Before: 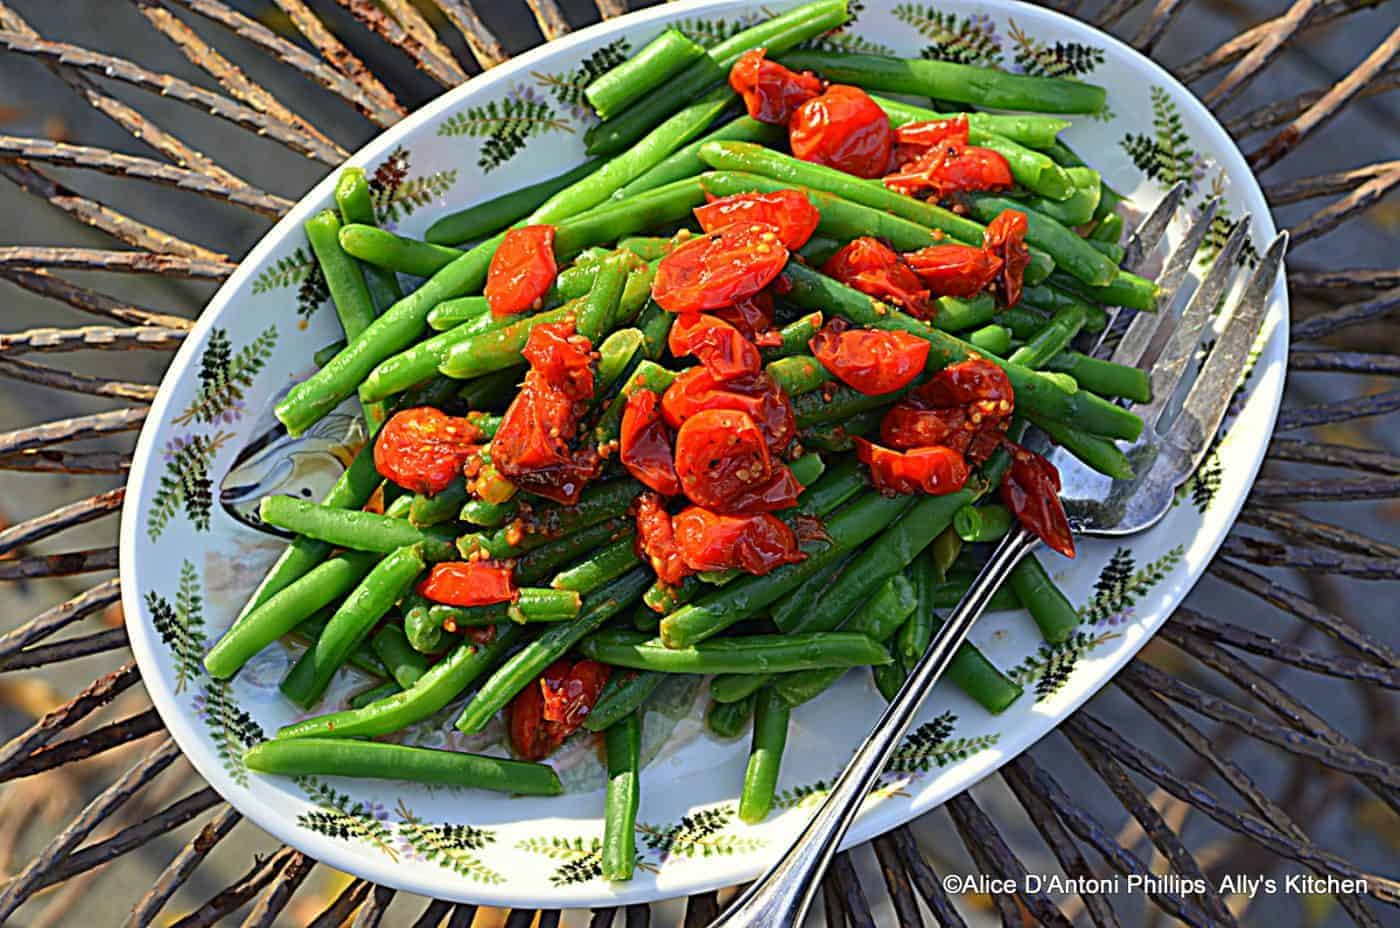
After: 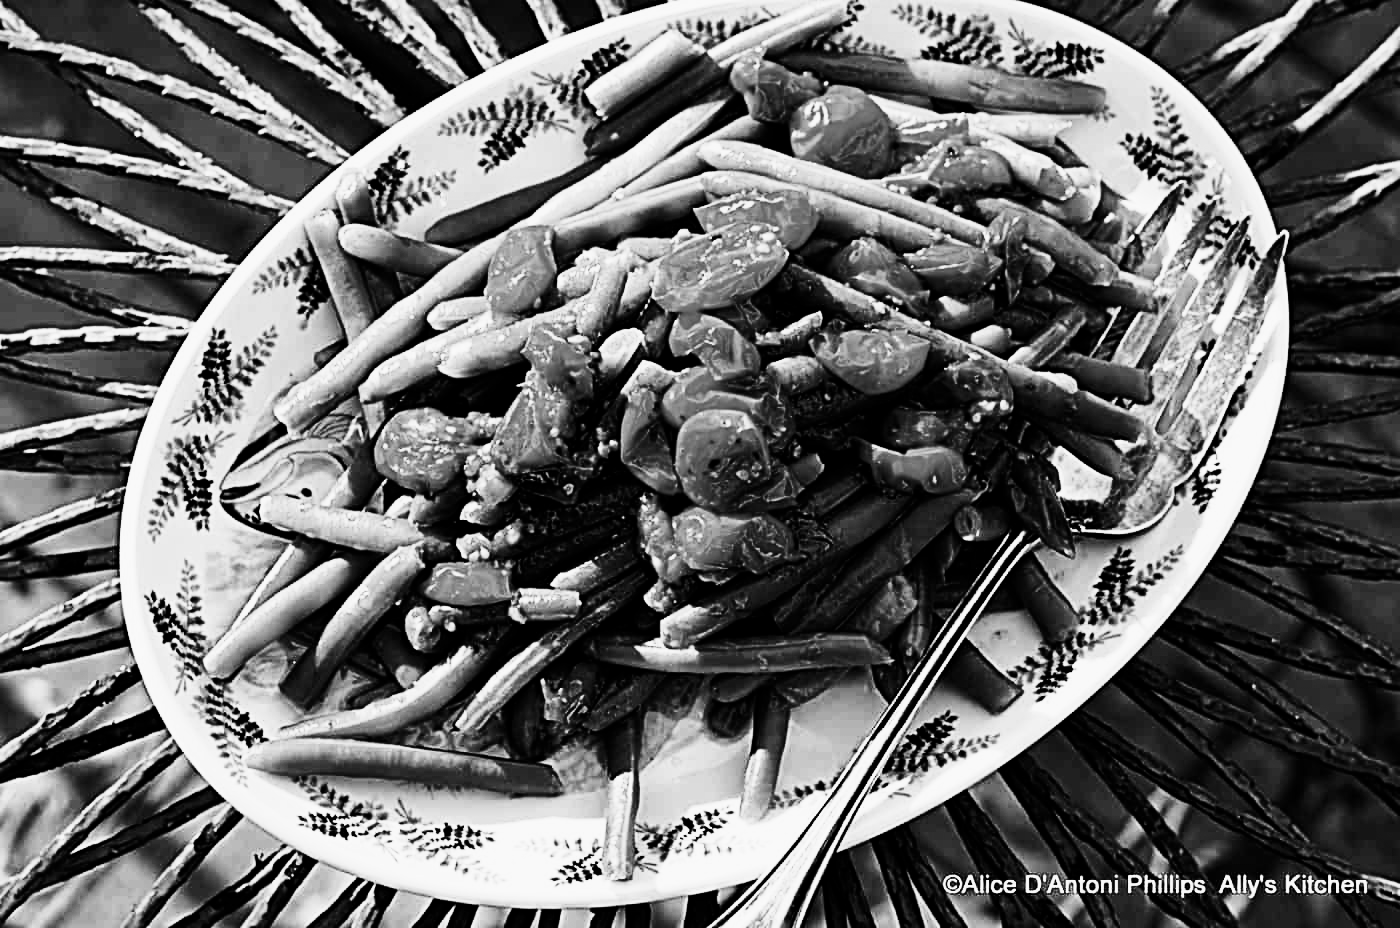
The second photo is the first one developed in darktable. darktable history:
color zones: curves: ch0 [(0, 0.5) (0.125, 0.4) (0.25, 0.5) (0.375, 0.4) (0.5, 0.4) (0.625, 0.6) (0.75, 0.6) (0.875, 0.5)]; ch1 [(0, 0.4) (0.125, 0.5) (0.25, 0.4) (0.375, 0.4) (0.5, 0.4) (0.625, 0.4) (0.75, 0.5) (0.875, 0.4)]; ch2 [(0, 0.6) (0.125, 0.5) (0.25, 0.5) (0.375, 0.6) (0.5, 0.6) (0.625, 0.5) (0.75, 0.5) (0.875, 0.5)]
base curve: curves: ch0 [(0, 0) (0.007, 0.004) (0.027, 0.03) (0.046, 0.07) (0.207, 0.54) (0.442, 0.872) (0.673, 0.972) (1, 1)], preserve colors none
contrast brightness saturation: contrast -0.03, brightness -0.59, saturation -1
tone equalizer: -8 EV -0.417 EV, -7 EV -0.389 EV, -6 EV -0.333 EV, -5 EV -0.222 EV, -3 EV 0.222 EV, -2 EV 0.333 EV, -1 EV 0.389 EV, +0 EV 0.417 EV, edges refinement/feathering 500, mask exposure compensation -1.57 EV, preserve details no
